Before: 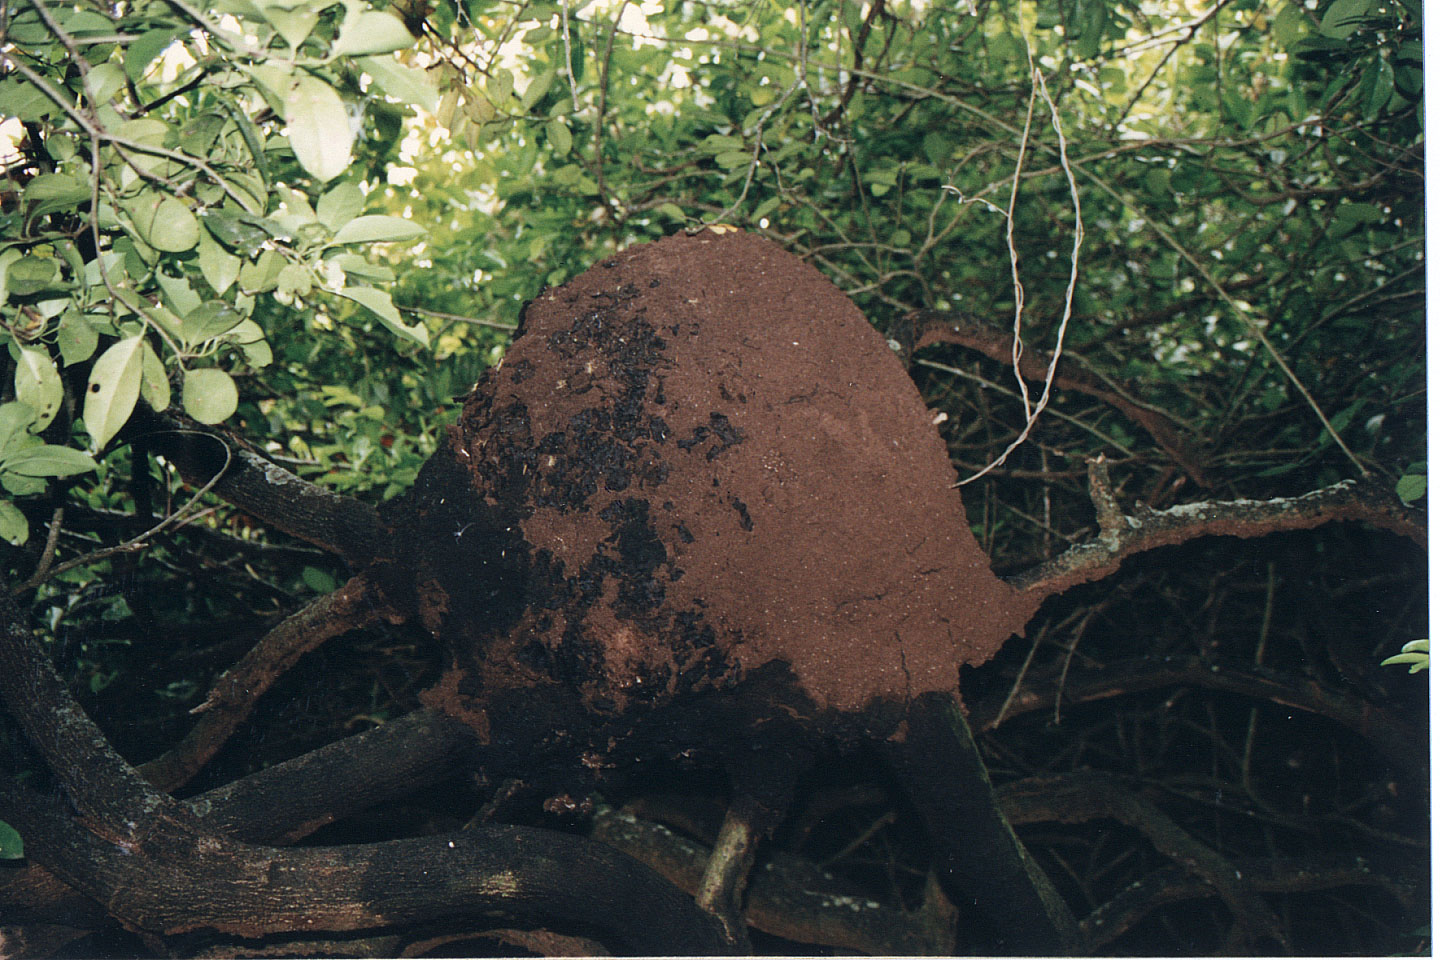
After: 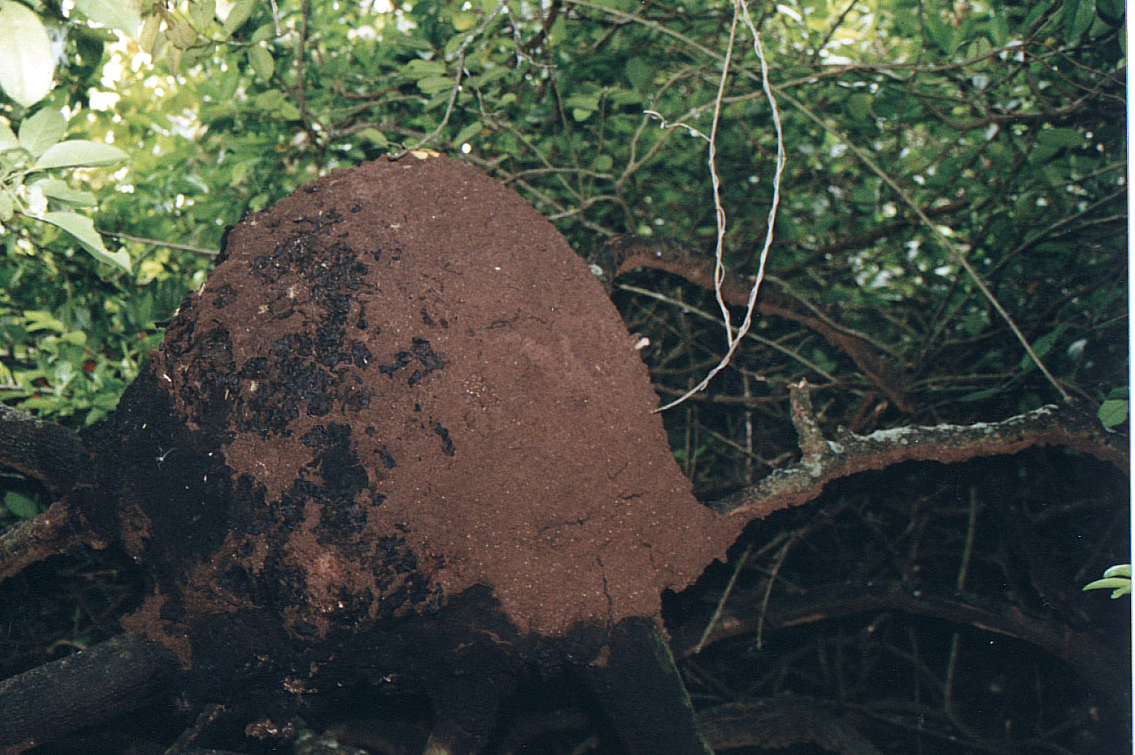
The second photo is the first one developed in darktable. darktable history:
crop and rotate: left 20.74%, top 7.912%, right 0.375%, bottom 13.378%
exposure: exposure 0.207 EV, compensate highlight preservation false
white balance: red 0.976, blue 1.04
